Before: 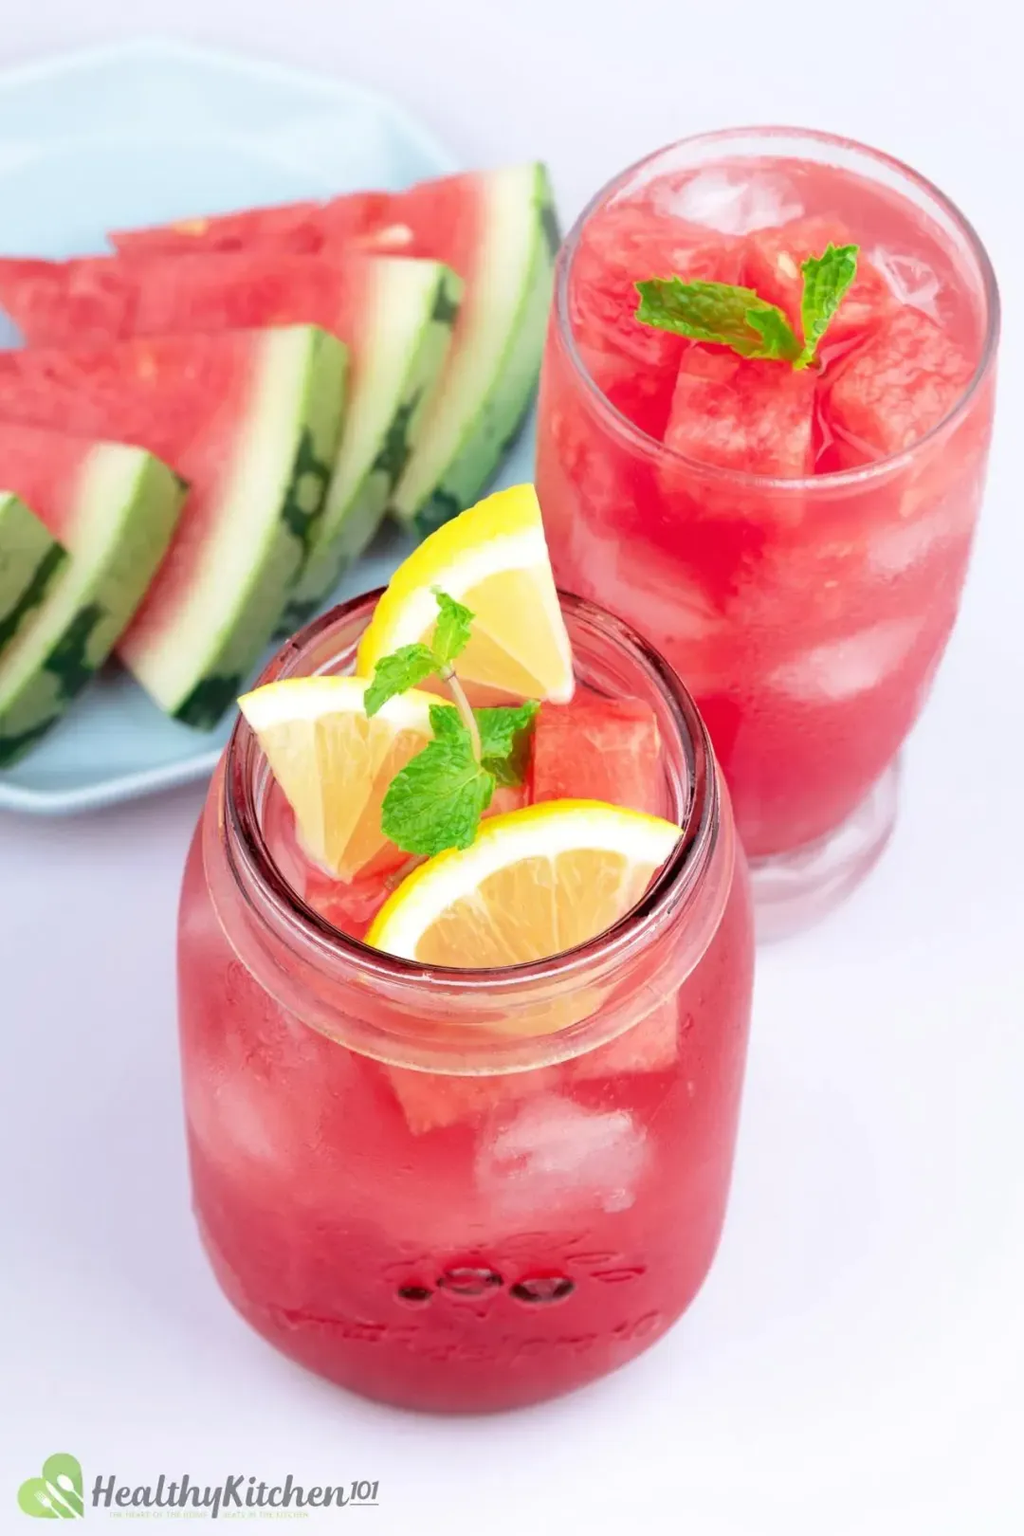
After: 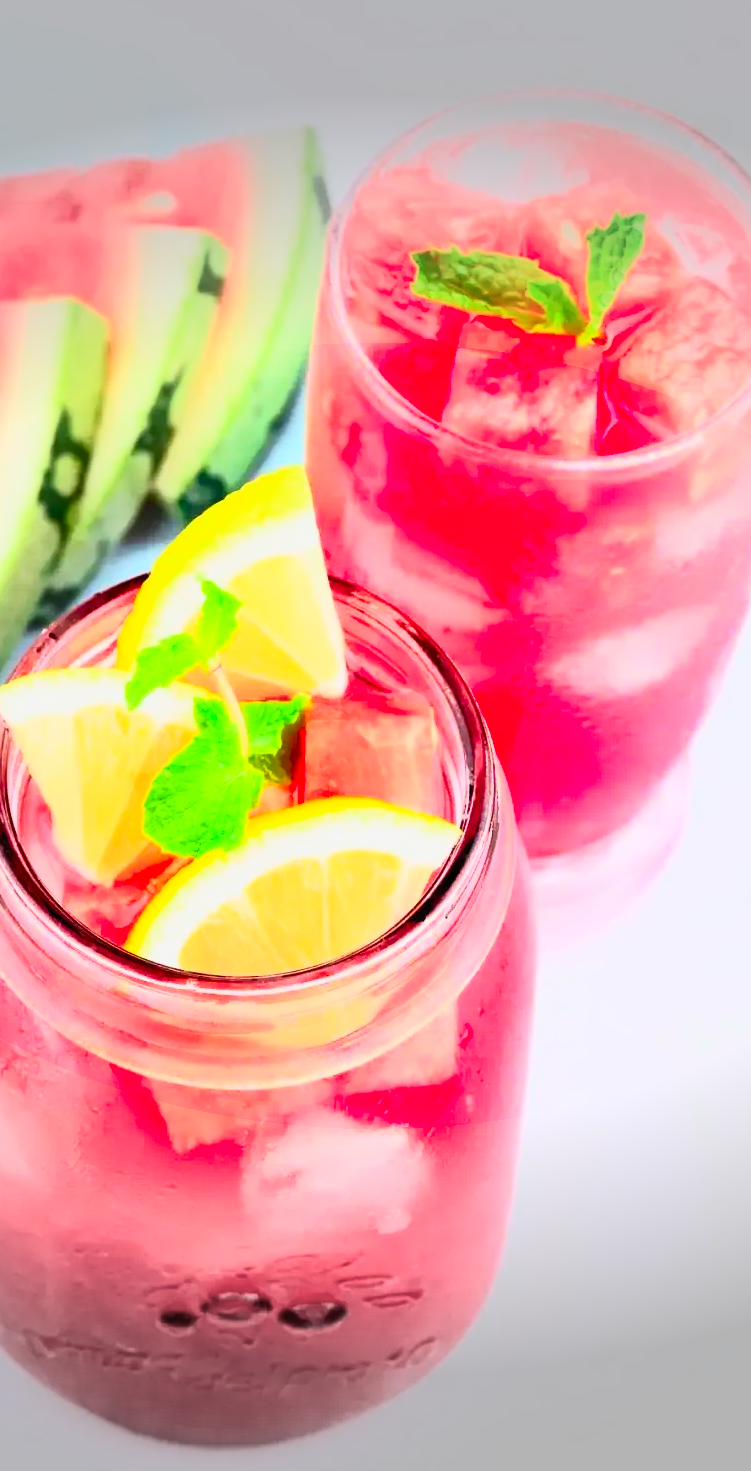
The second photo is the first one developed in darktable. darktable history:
shadows and highlights: shadows -20, white point adjustment -2, highlights -35
vignetting: fall-off start 79.43%, saturation -0.649, width/height ratio 1.327, unbound false
crop and rotate: left 24.034%, top 2.838%, right 6.406%, bottom 6.299%
contrast brightness saturation: contrast 0.83, brightness 0.59, saturation 0.59
filmic rgb: middle gray luminance 18.42%, black relative exposure -9 EV, white relative exposure 3.75 EV, threshold 6 EV, target black luminance 0%, hardness 4.85, latitude 67.35%, contrast 0.955, highlights saturation mix 20%, shadows ↔ highlights balance 21.36%, add noise in highlights 0, preserve chrominance luminance Y, color science v3 (2019), use custom middle-gray values true, iterations of high-quality reconstruction 0, contrast in highlights soft, enable highlight reconstruction true
